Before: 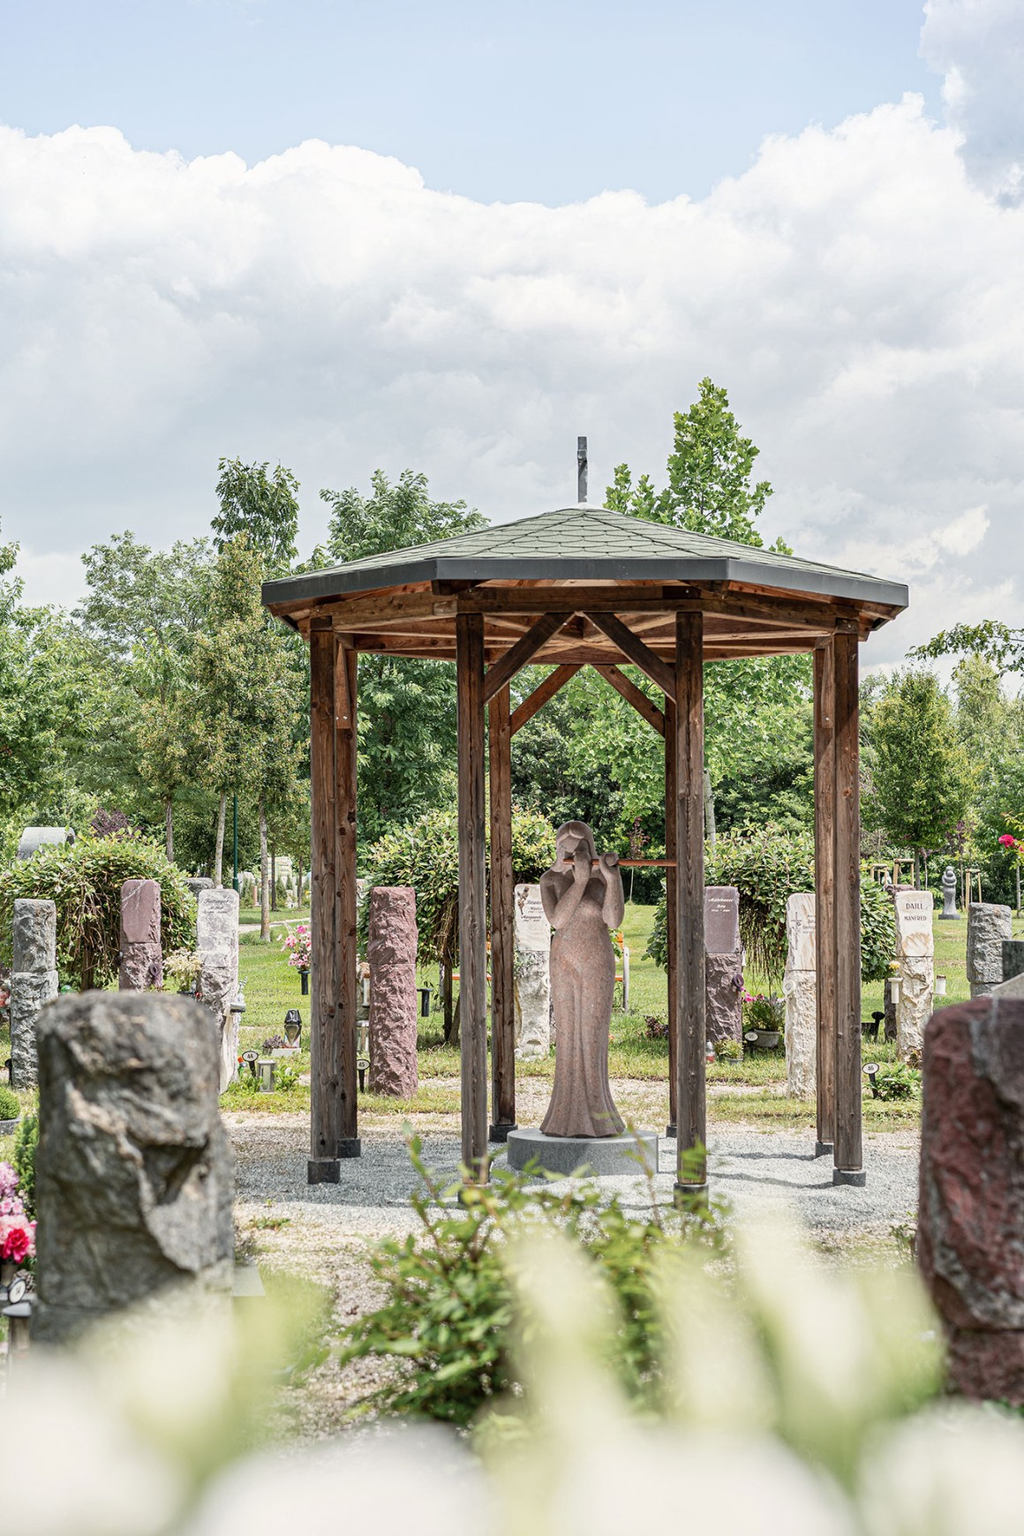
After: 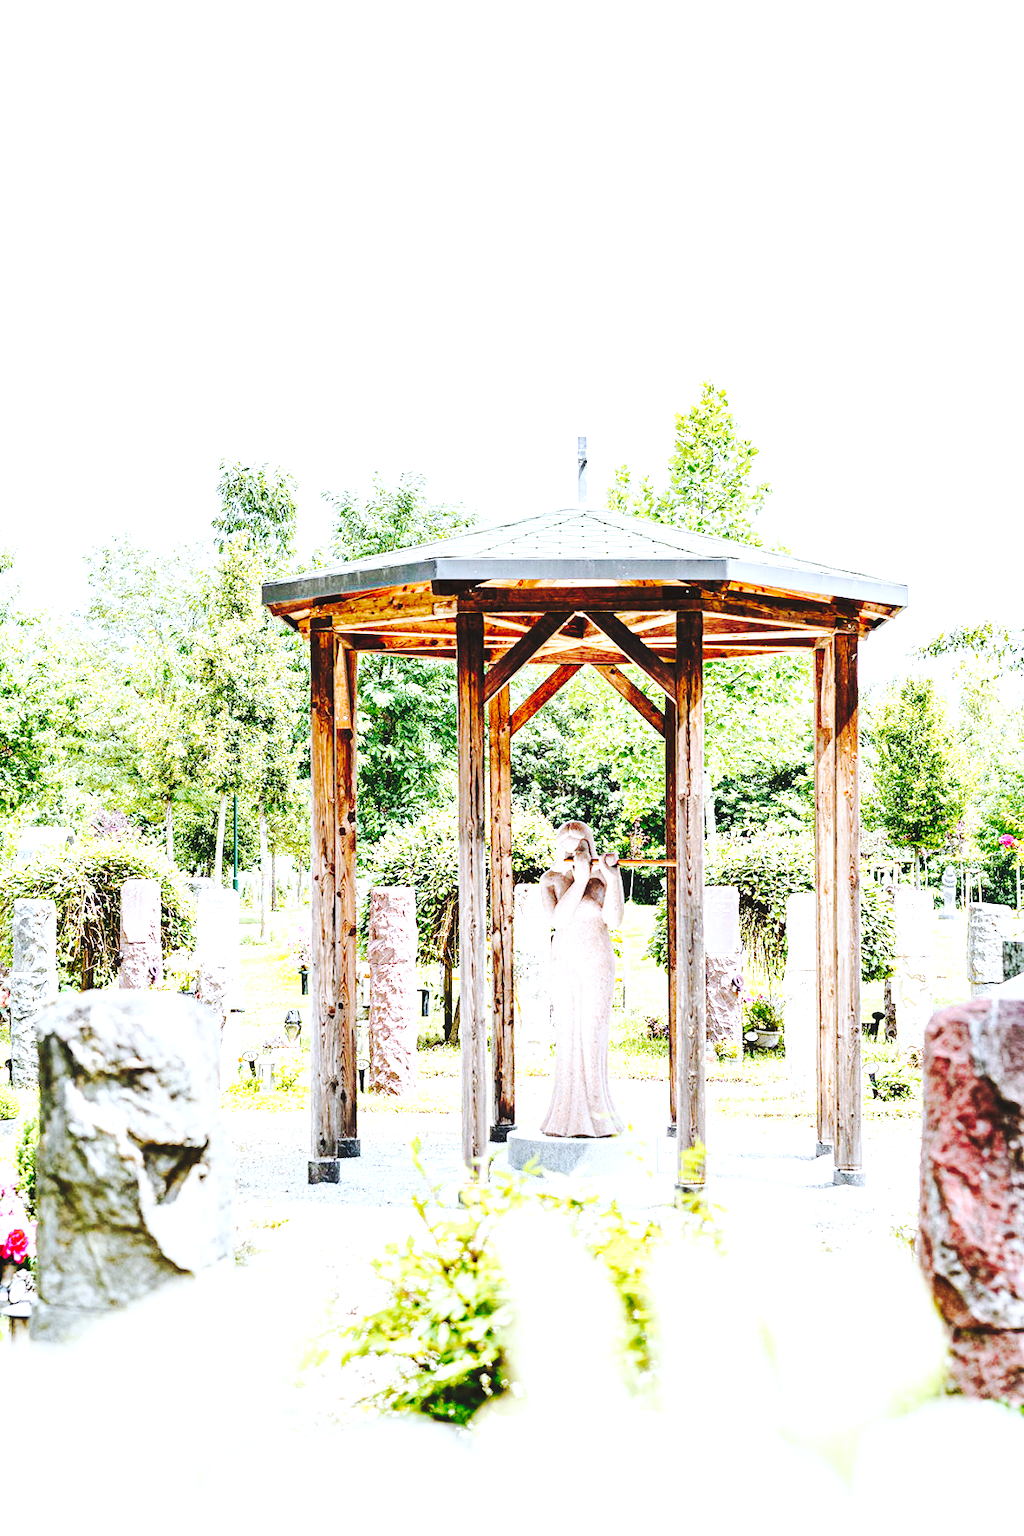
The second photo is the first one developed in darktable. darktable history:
color correction: highlights a* -0.772, highlights b* -8.92
base curve: curves: ch0 [(0, 0) (0.028, 0.03) (0.121, 0.232) (0.46, 0.748) (0.859, 0.968) (1, 1)], preserve colors none
exposure: black level correction 0, exposure 1.125 EV, compensate exposure bias true, compensate highlight preservation false
tone curve: curves: ch0 [(0, 0) (0.003, 0.062) (0.011, 0.07) (0.025, 0.083) (0.044, 0.094) (0.069, 0.105) (0.1, 0.117) (0.136, 0.136) (0.177, 0.164) (0.224, 0.201) (0.277, 0.256) (0.335, 0.335) (0.399, 0.424) (0.468, 0.529) (0.543, 0.641) (0.623, 0.725) (0.709, 0.787) (0.801, 0.849) (0.898, 0.917) (1, 1)], preserve colors none
white balance: emerald 1
tone equalizer: -8 EV -0.75 EV, -7 EV -0.7 EV, -6 EV -0.6 EV, -5 EV -0.4 EV, -3 EV 0.4 EV, -2 EV 0.6 EV, -1 EV 0.7 EV, +0 EV 0.75 EV, edges refinement/feathering 500, mask exposure compensation -1.57 EV, preserve details no
color balance rgb: perceptual saturation grading › global saturation 25%, global vibrance 20%
